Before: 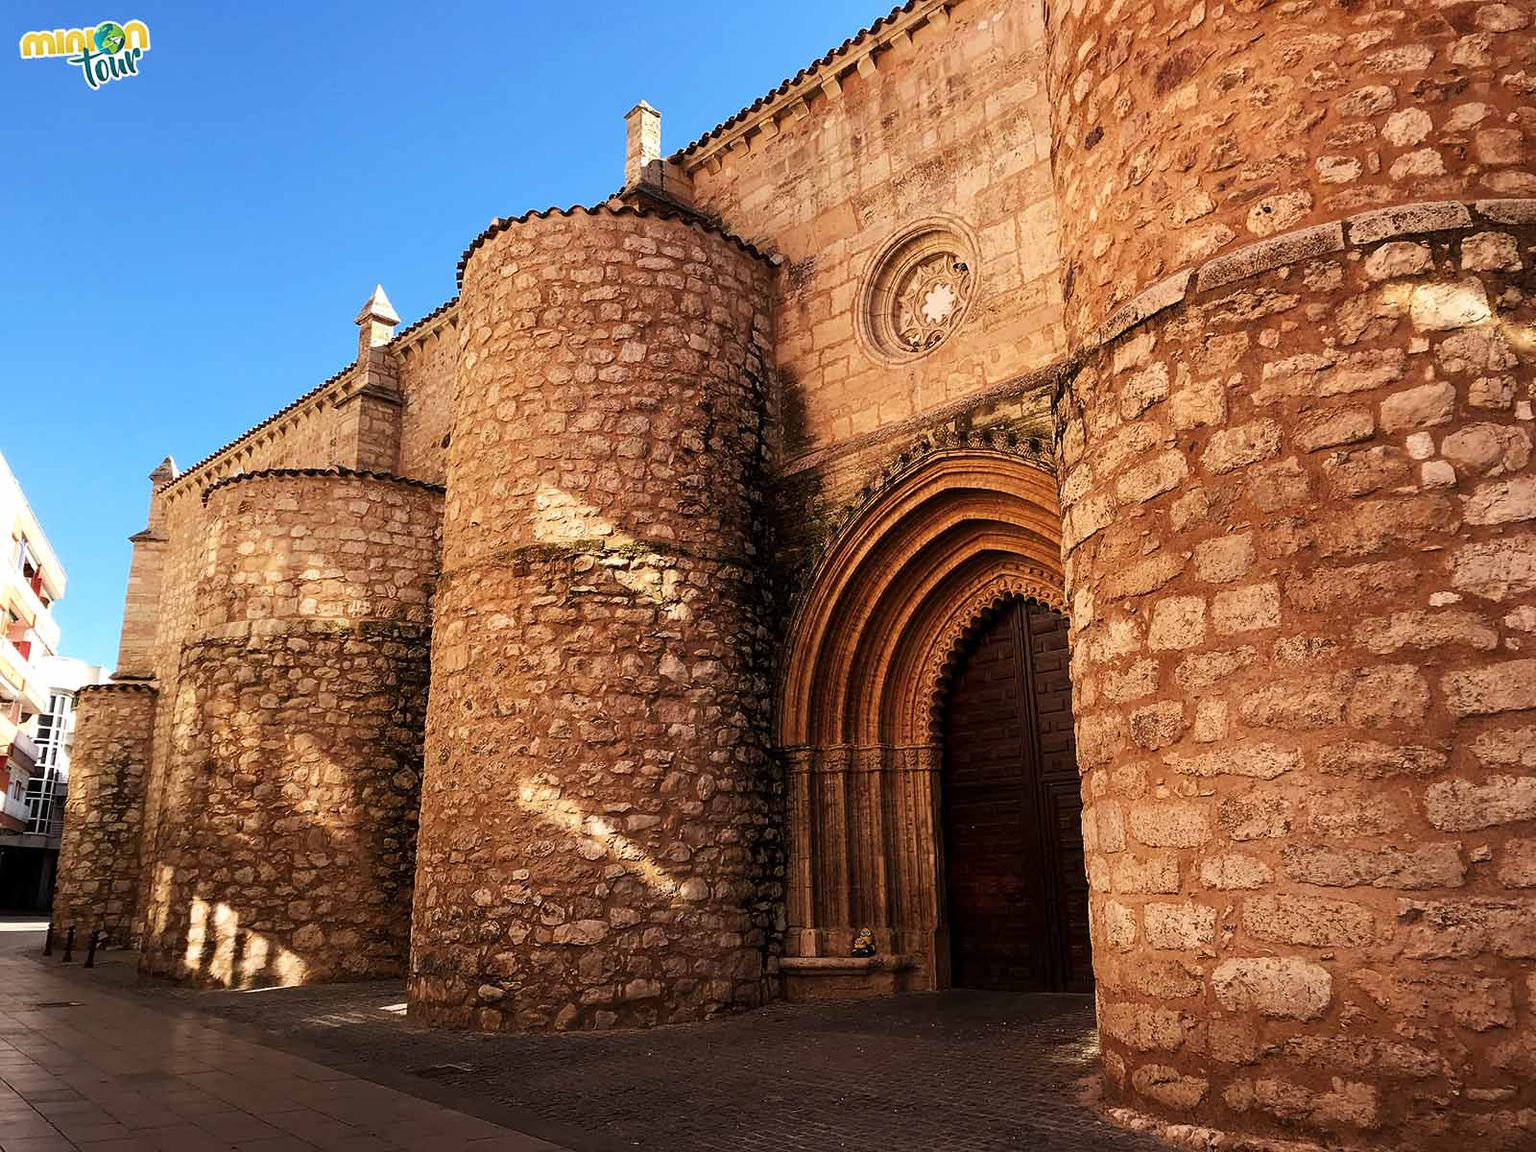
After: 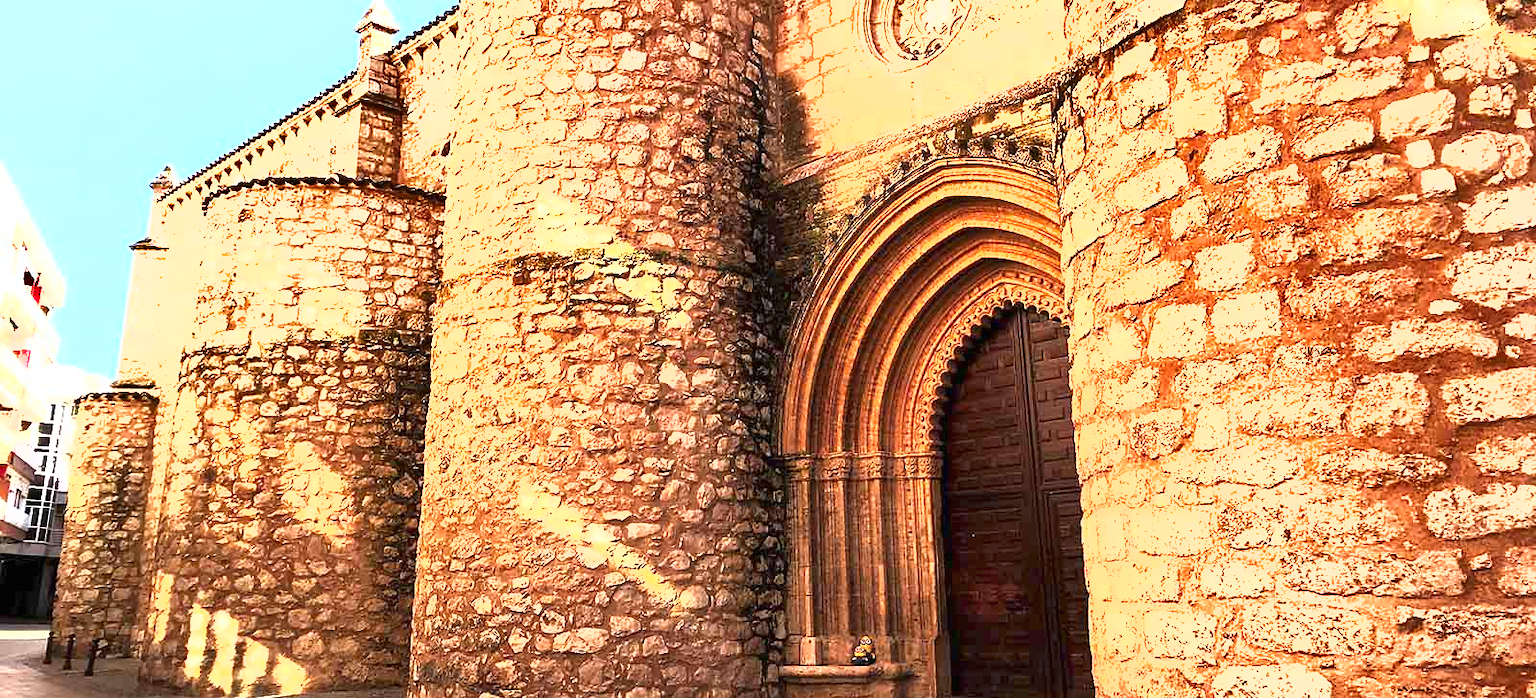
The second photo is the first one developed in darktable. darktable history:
exposure: black level correction 0, exposure 2.138 EV, compensate exposure bias true, compensate highlight preservation false
crop and rotate: top 25.357%, bottom 13.942%
shadows and highlights: low approximation 0.01, soften with gaussian
base curve: curves: ch0 [(0, 0) (0.74, 0.67) (1, 1)]
